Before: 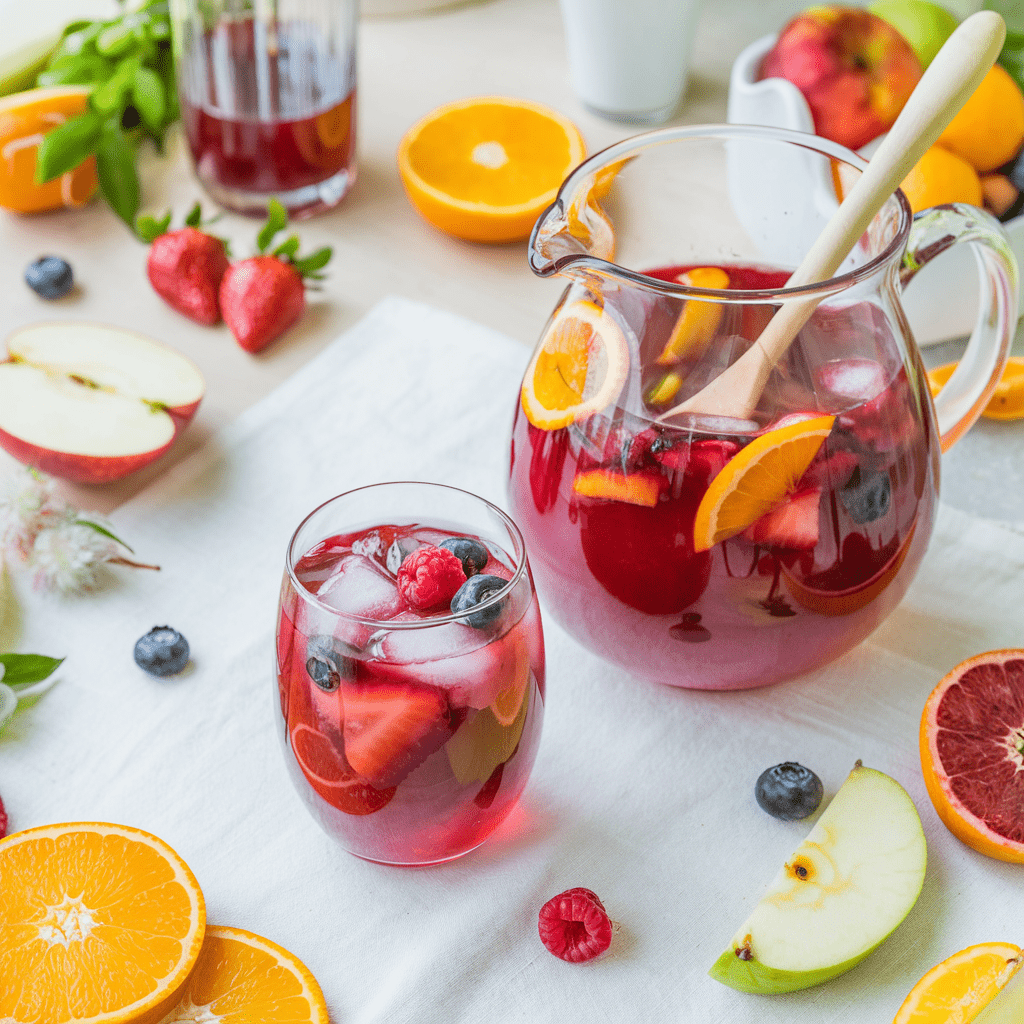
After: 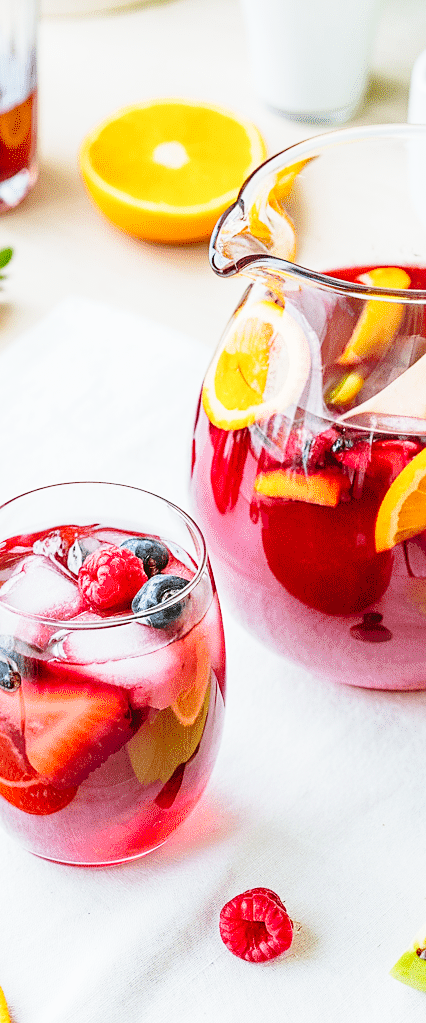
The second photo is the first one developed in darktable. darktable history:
base curve: curves: ch0 [(0, 0) (0.04, 0.03) (0.133, 0.232) (0.448, 0.748) (0.843, 0.968) (1, 1)], preserve colors none
crop: left 31.229%, right 27.105%
color balance rgb: perceptual saturation grading › global saturation -3%
sharpen: radius 1.864, amount 0.398, threshold 1.271
